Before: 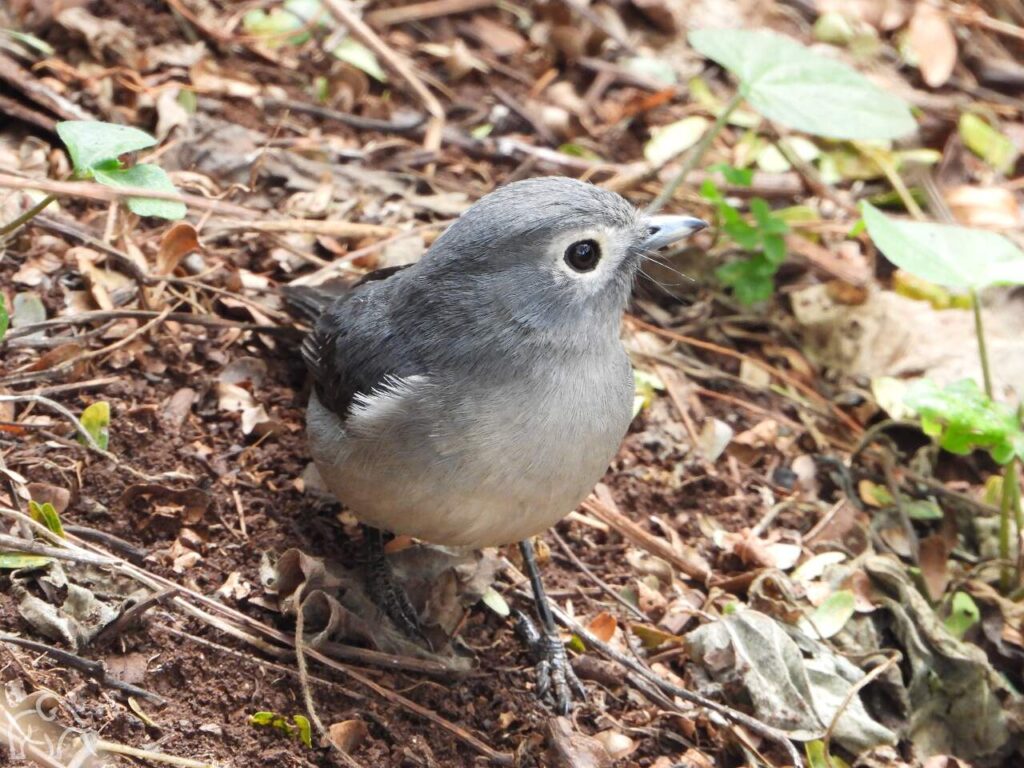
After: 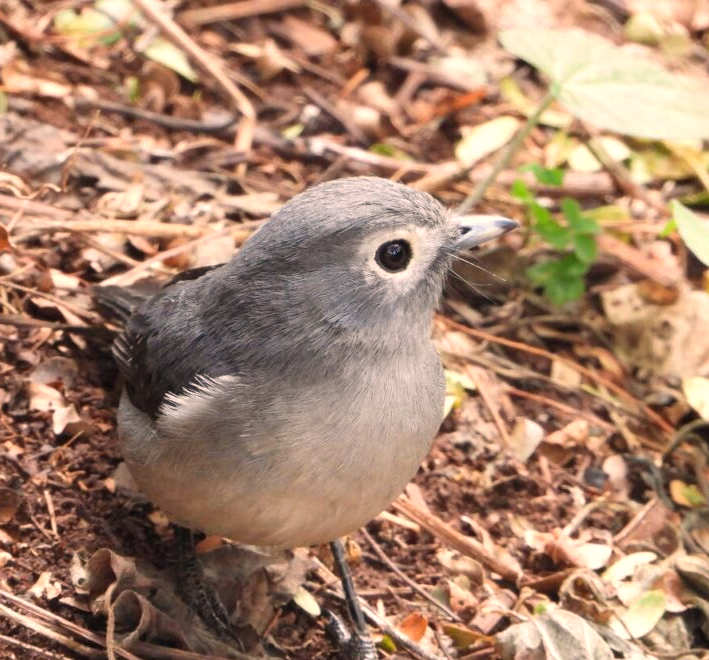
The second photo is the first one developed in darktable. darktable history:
crop: left 18.479%, right 12.2%, bottom 13.971%
white balance: red 1.127, blue 0.943
